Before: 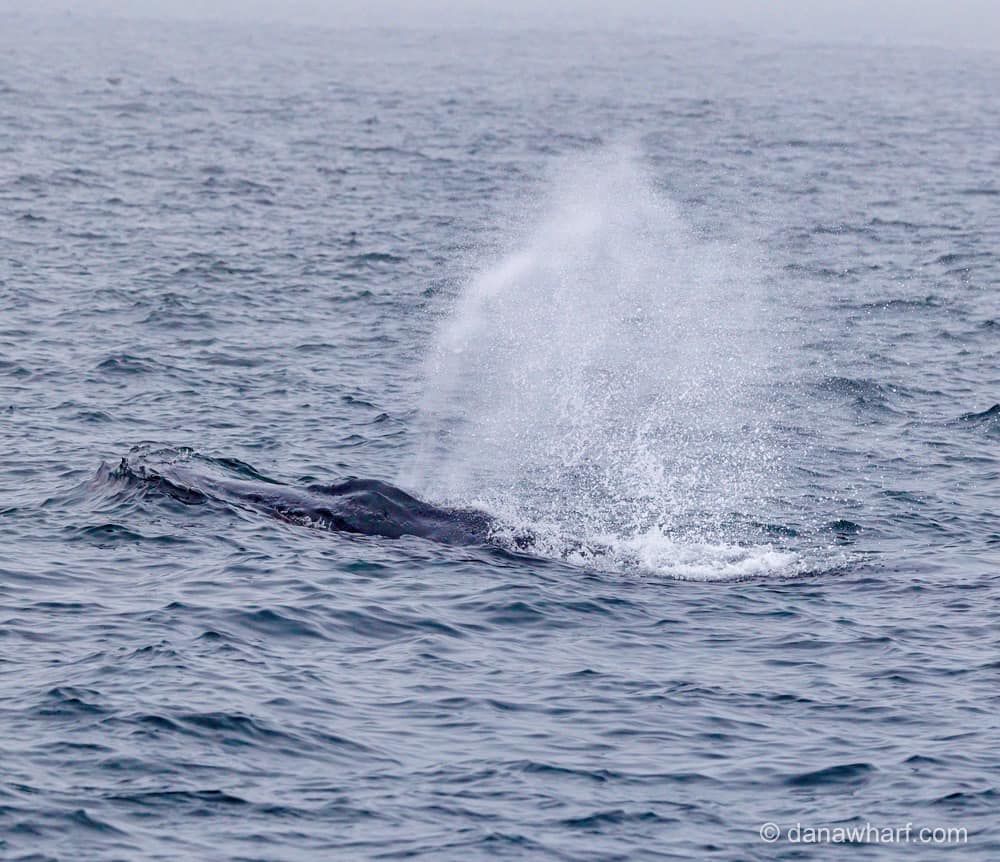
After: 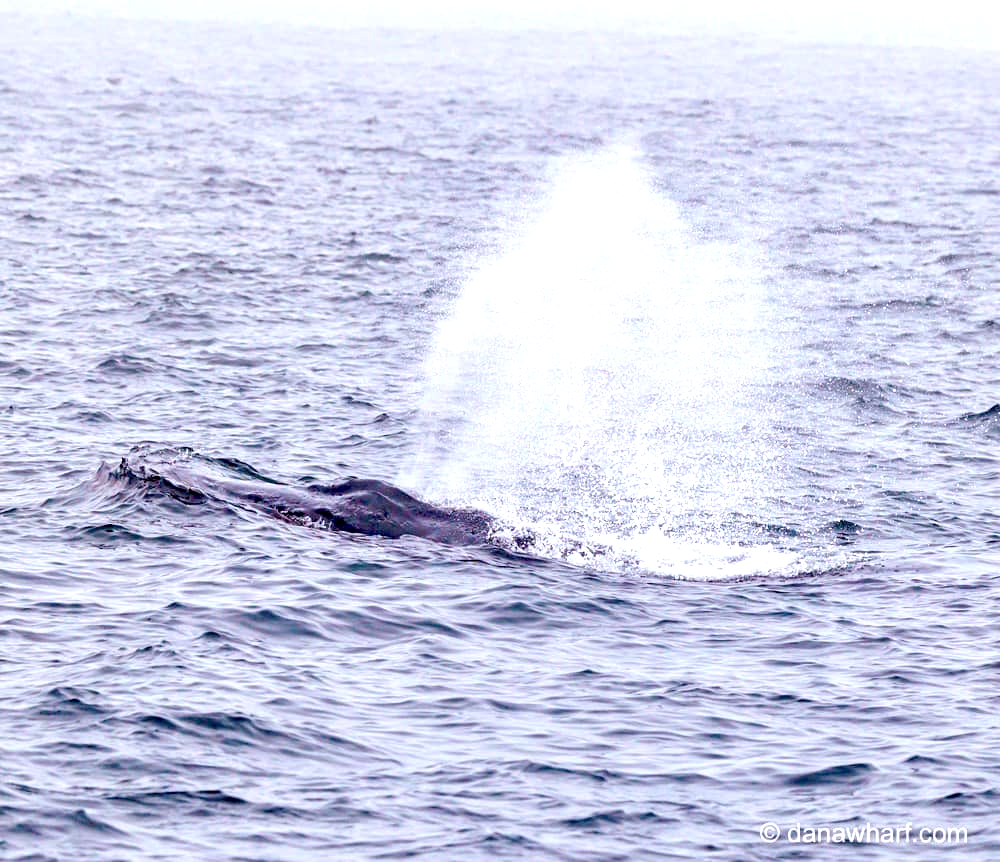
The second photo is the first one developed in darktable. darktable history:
exposure: black level correction 0.008, exposure 0.979 EV, compensate highlight preservation false
rgb levels: mode RGB, independent channels, levels [[0, 0.474, 1], [0, 0.5, 1], [0, 0.5, 1]]
tone equalizer: on, module defaults
